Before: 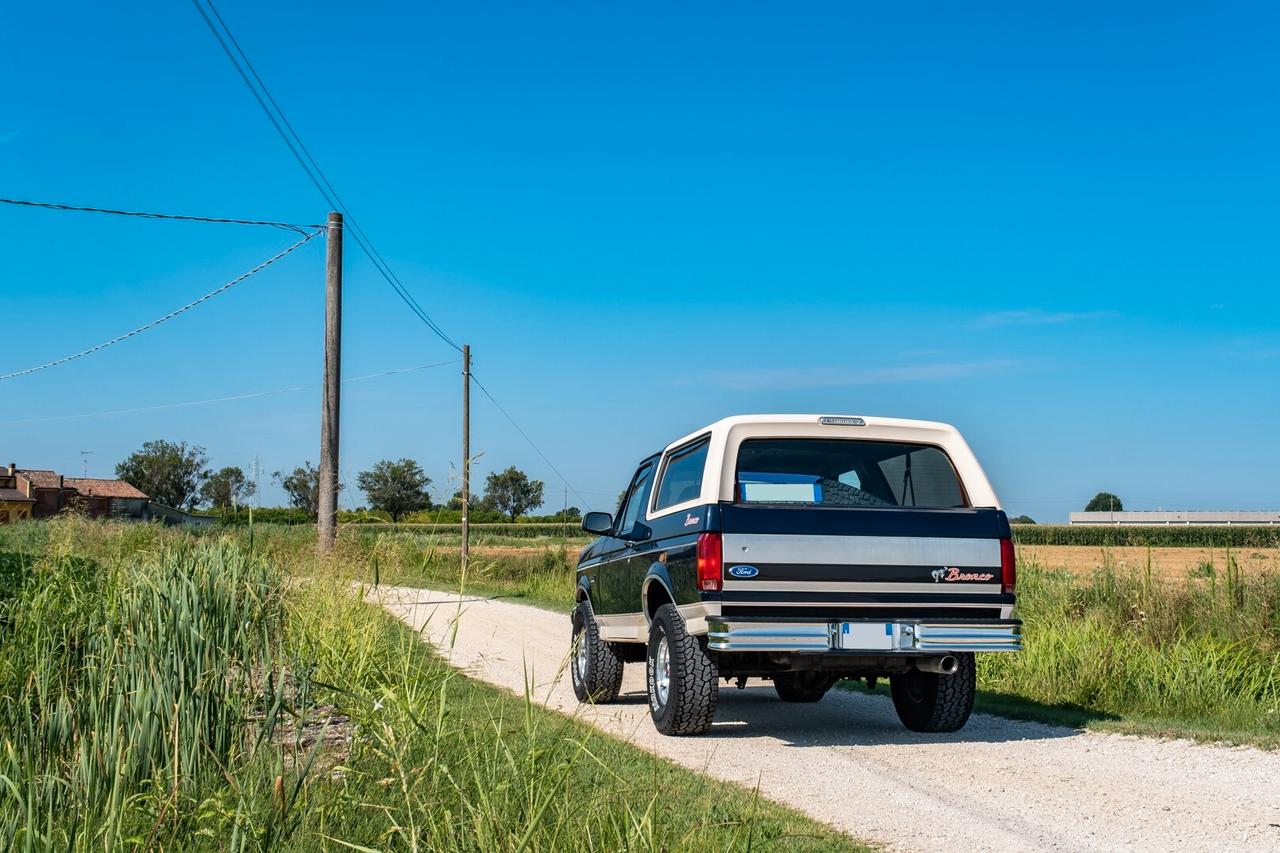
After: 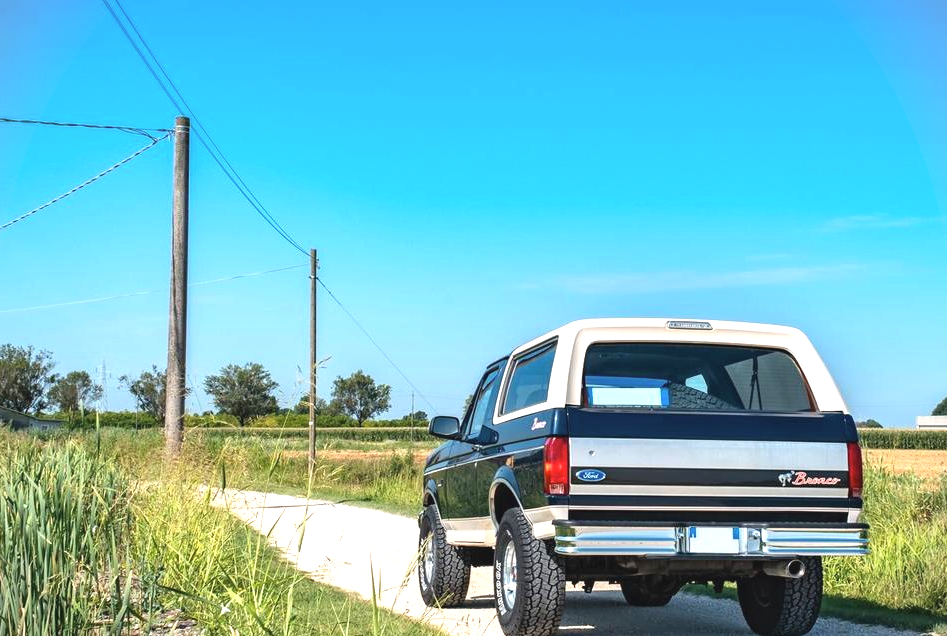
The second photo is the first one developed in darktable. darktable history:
vignetting: fall-off start 100.83%, unbound false
crop and rotate: left 11.97%, top 11.423%, right 14.04%, bottom 13.901%
exposure: black level correction 0, exposure 1 EV, compensate highlight preservation false
contrast brightness saturation: contrast -0.104, saturation -0.086
tone equalizer: edges refinement/feathering 500, mask exposure compensation -1.57 EV, preserve details no
